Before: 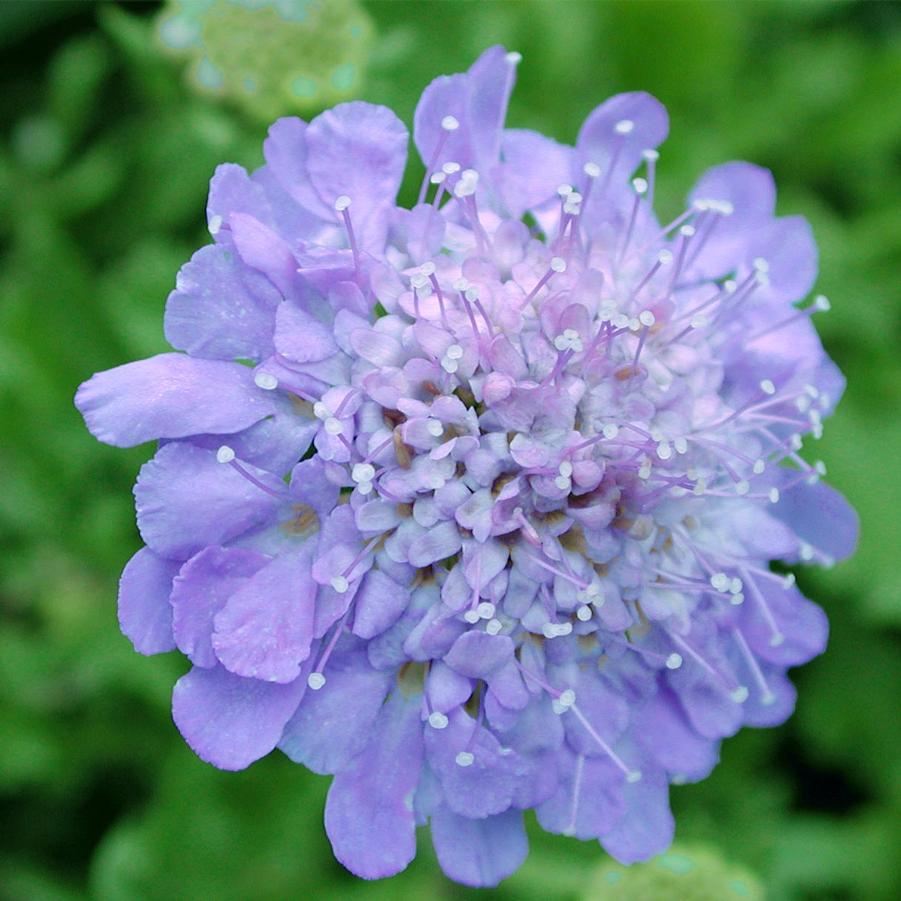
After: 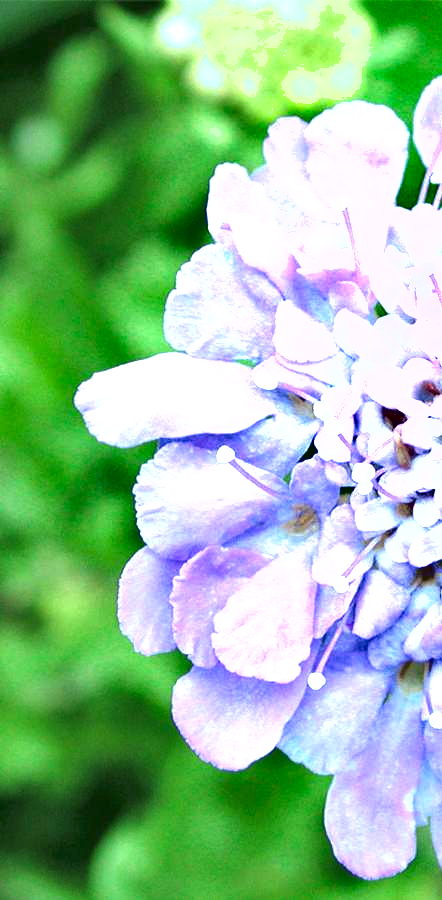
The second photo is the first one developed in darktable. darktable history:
exposure: black level correction 0, exposure 1.55 EV, compensate exposure bias true, compensate highlight preservation false
shadows and highlights: shadows color adjustment 97.66%, soften with gaussian
crop and rotate: left 0%, top 0%, right 50.845%
